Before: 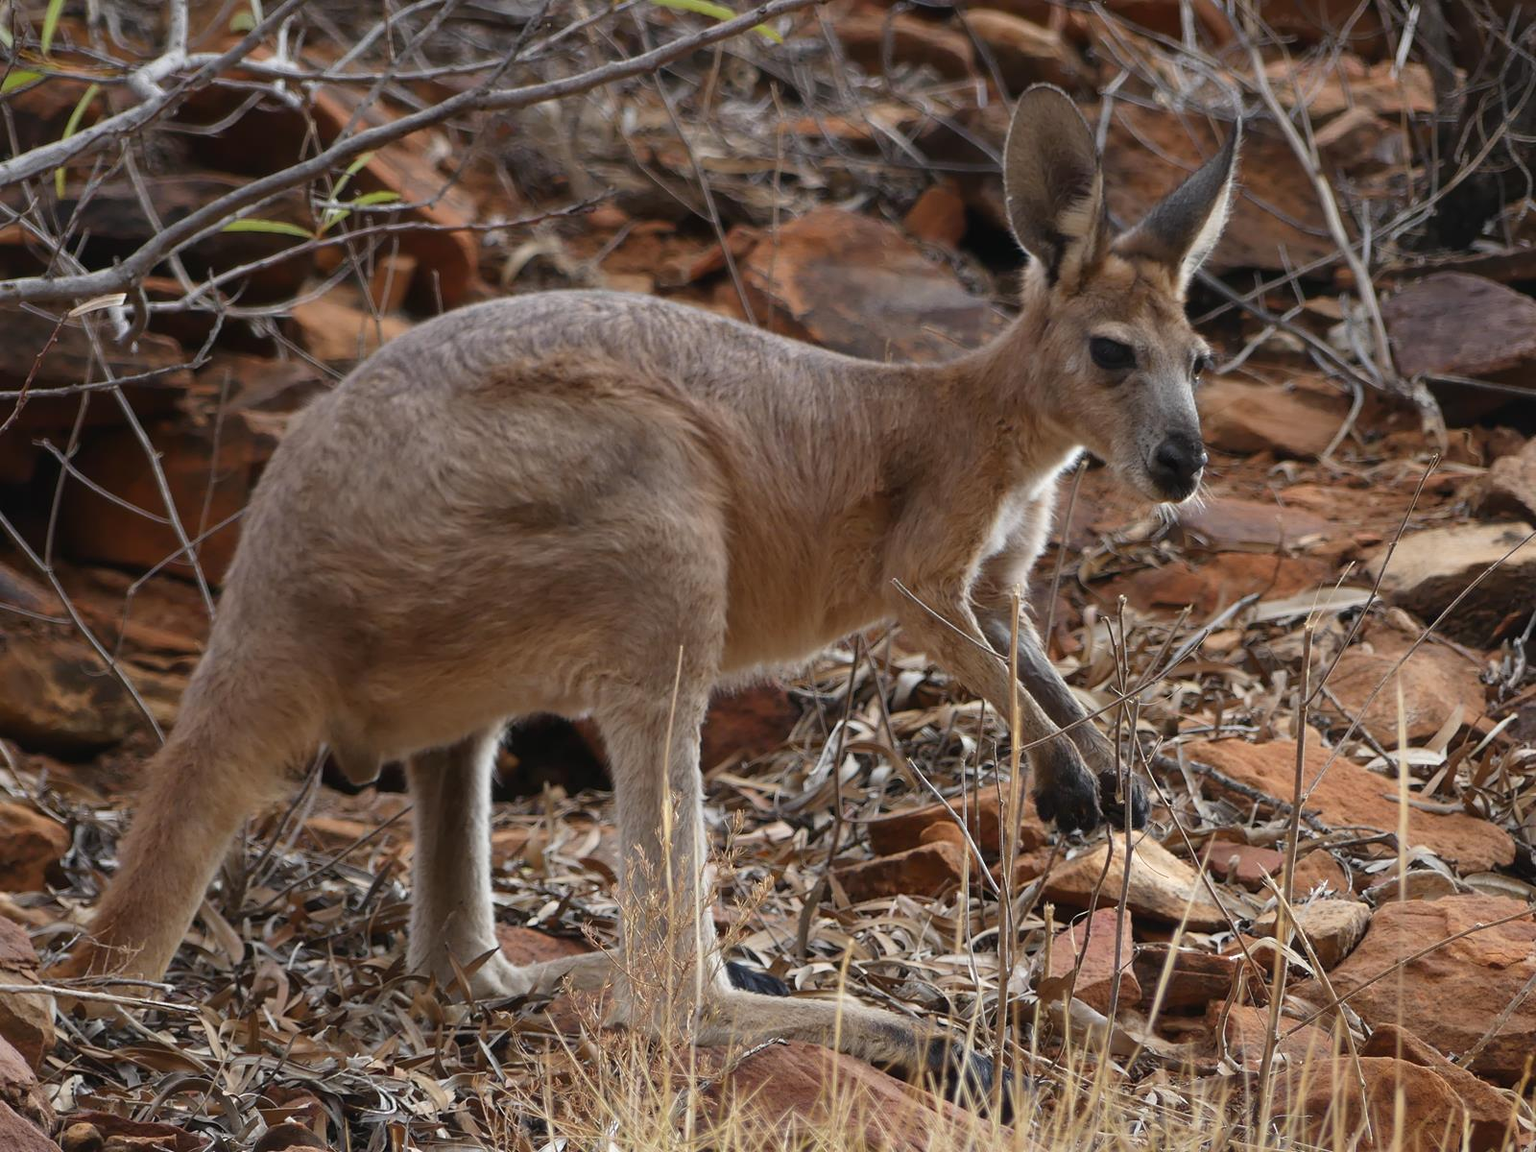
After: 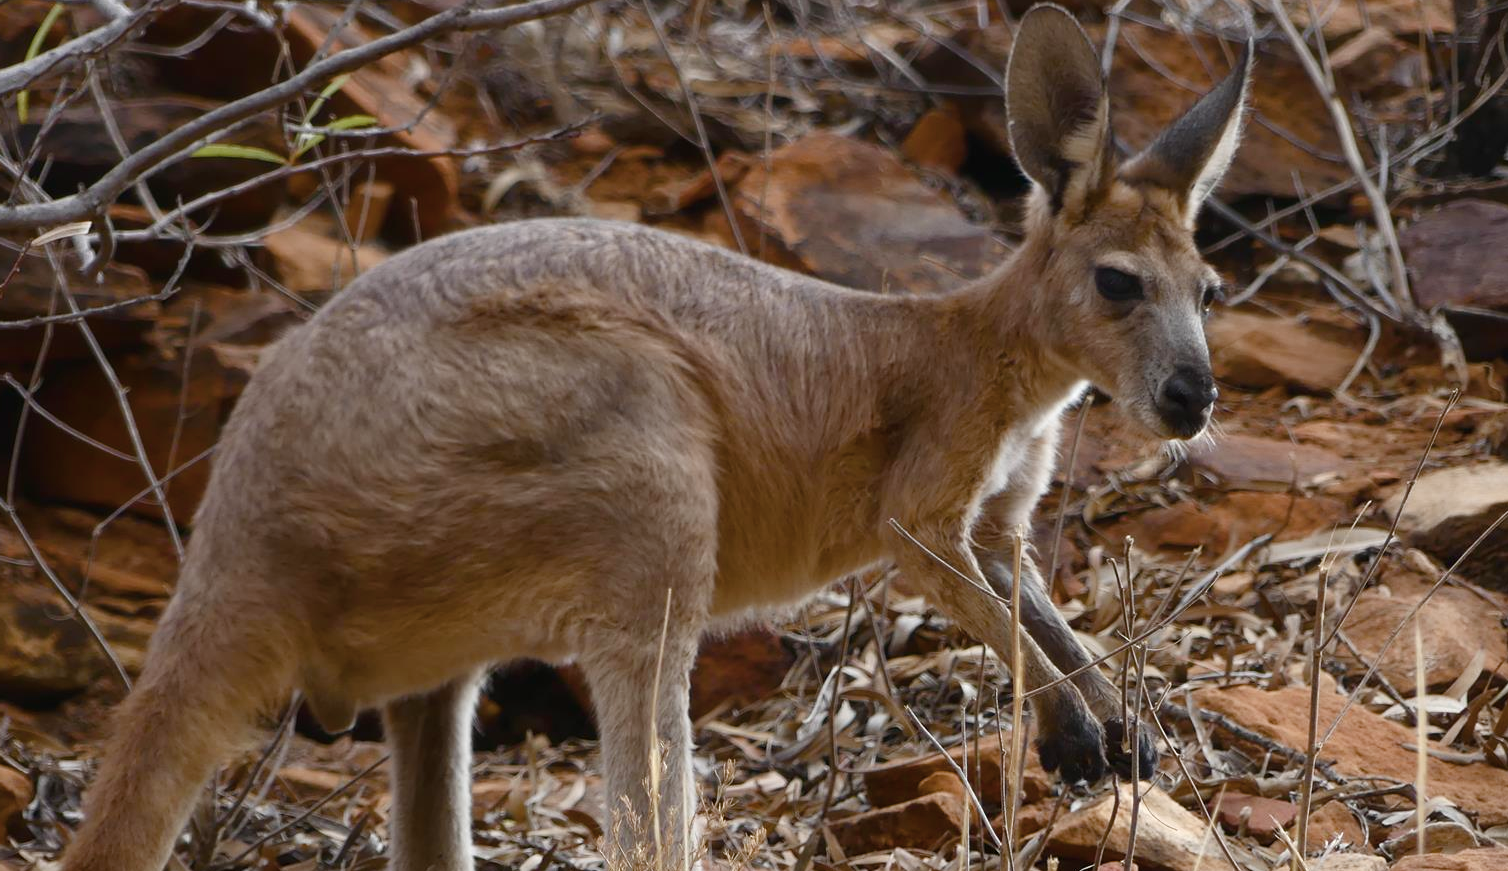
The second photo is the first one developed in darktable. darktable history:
color balance rgb: perceptual saturation grading › global saturation 20%, perceptual saturation grading › highlights -49.696%, perceptual saturation grading › shadows 24.07%, global vibrance 50.286%
crop: left 2.501%, top 7.014%, right 3.189%, bottom 20.357%
contrast brightness saturation: contrast 0.099, saturation -0.286
